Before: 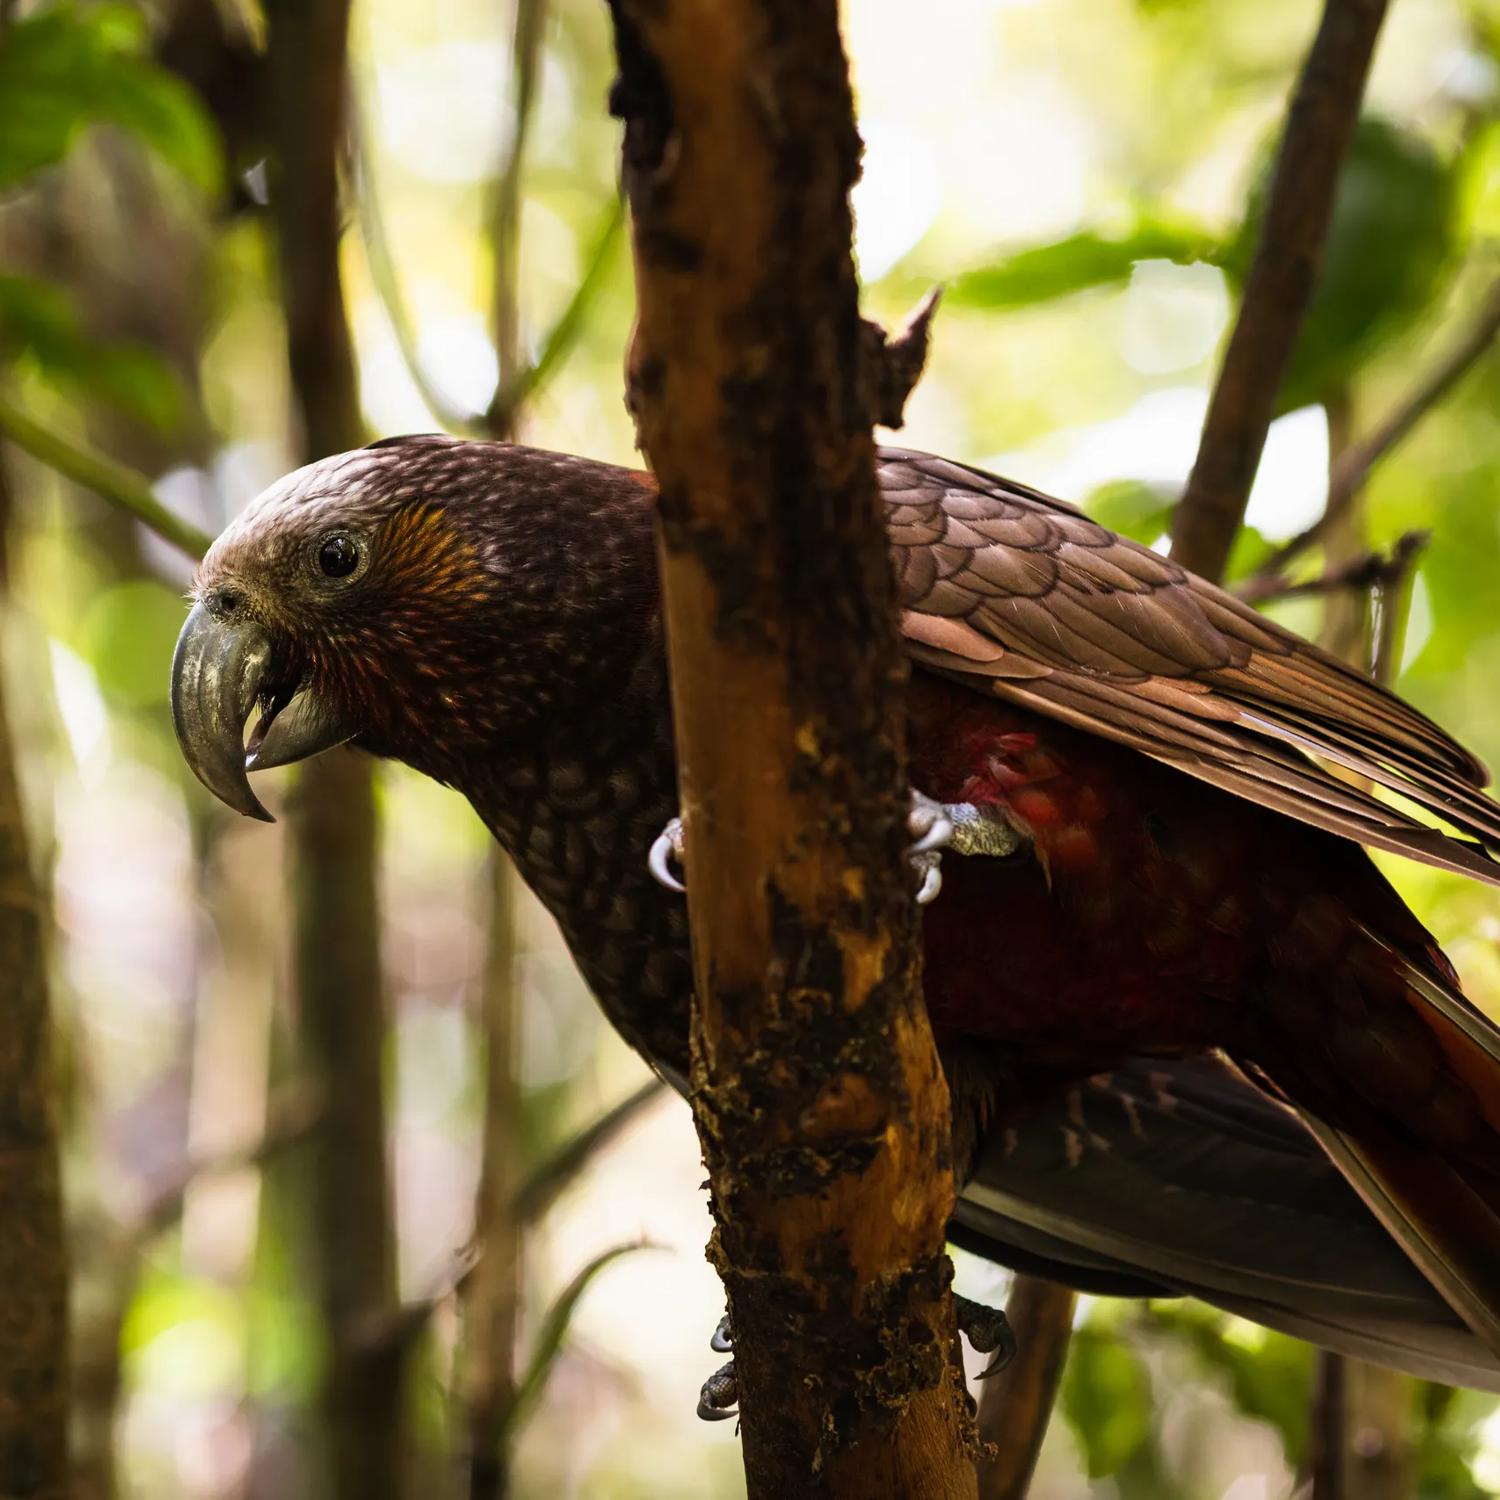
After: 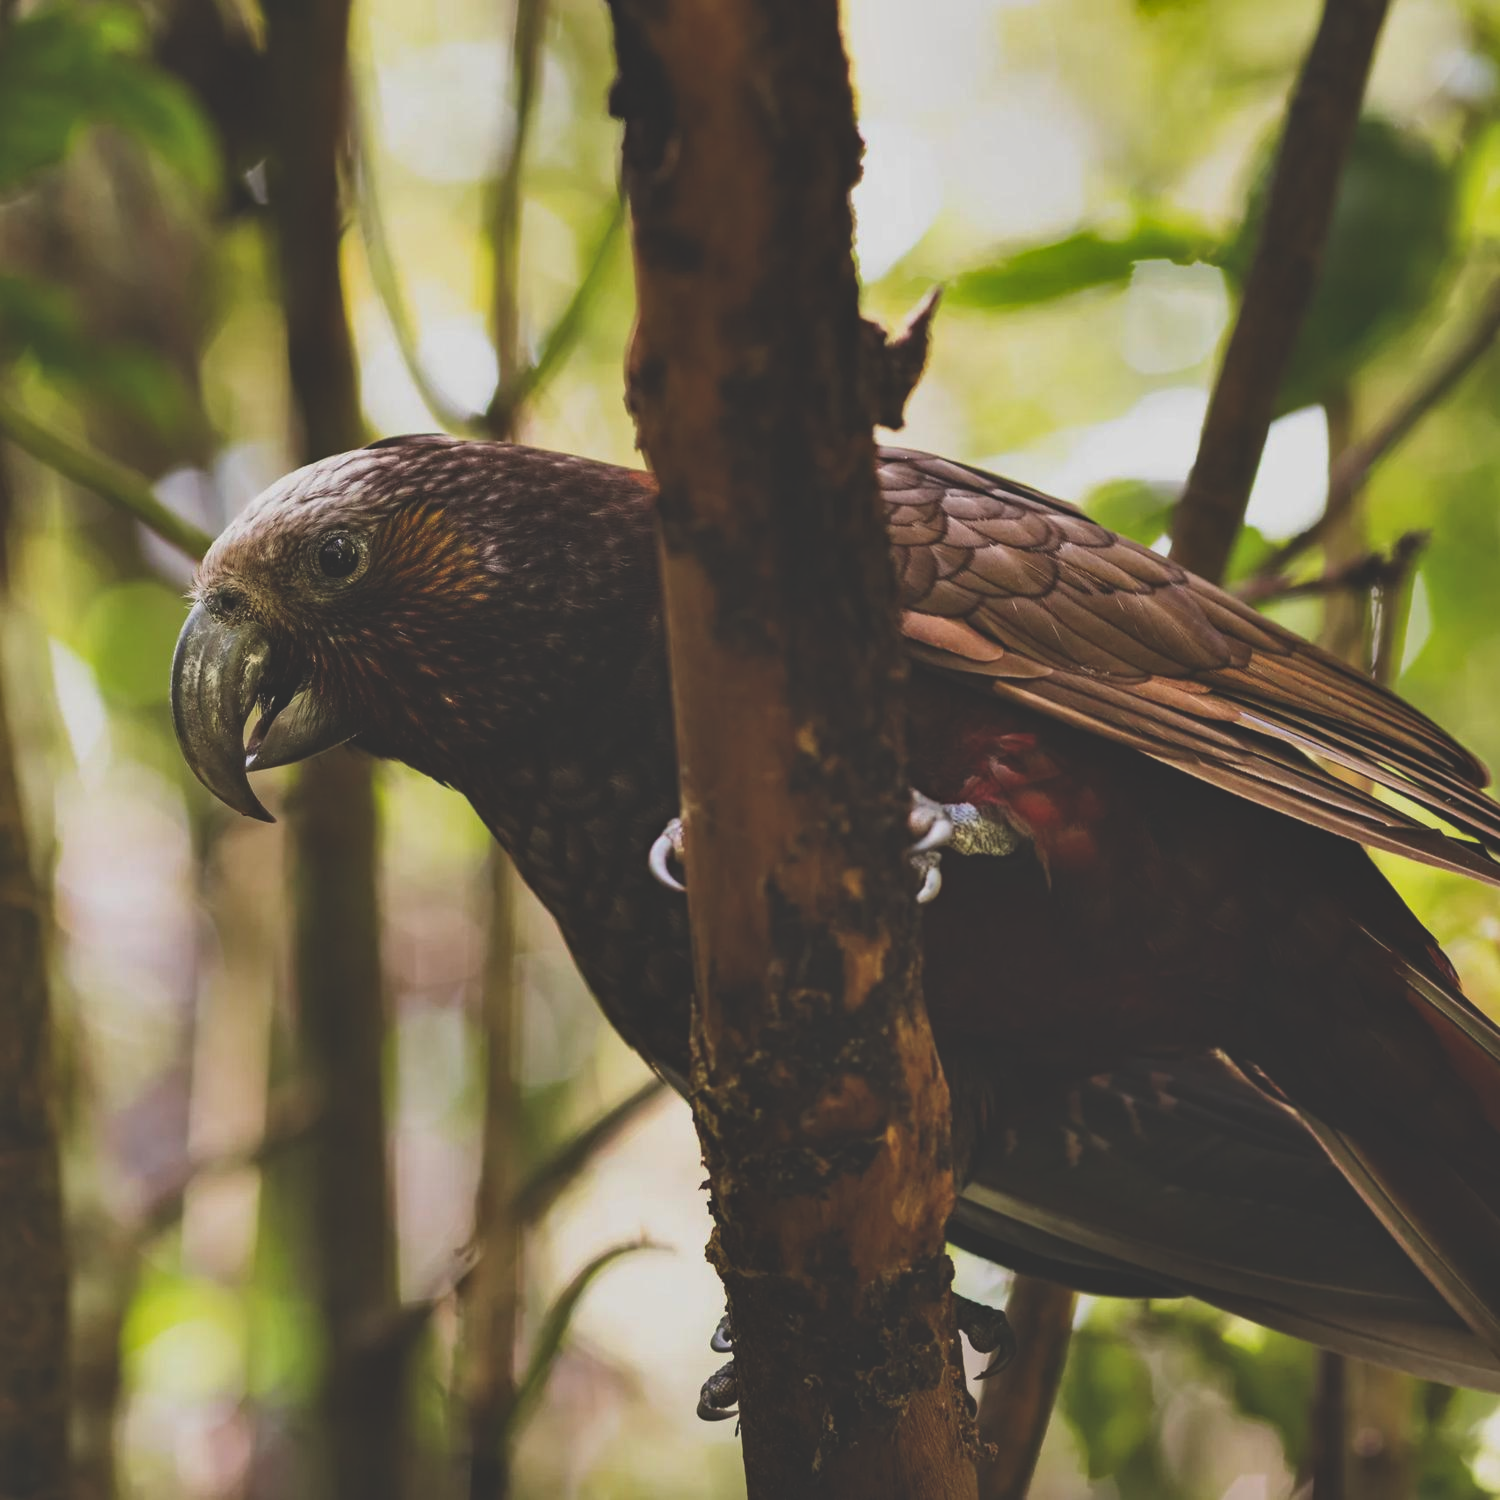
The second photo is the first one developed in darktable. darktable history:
haze removal: strength 0.29, distance 0.25, compatibility mode true, adaptive false
shadows and highlights: shadows 32.83, highlights -47.7, soften with gaussian
exposure: black level correction -0.036, exposure -0.497 EV, compensate highlight preservation false
